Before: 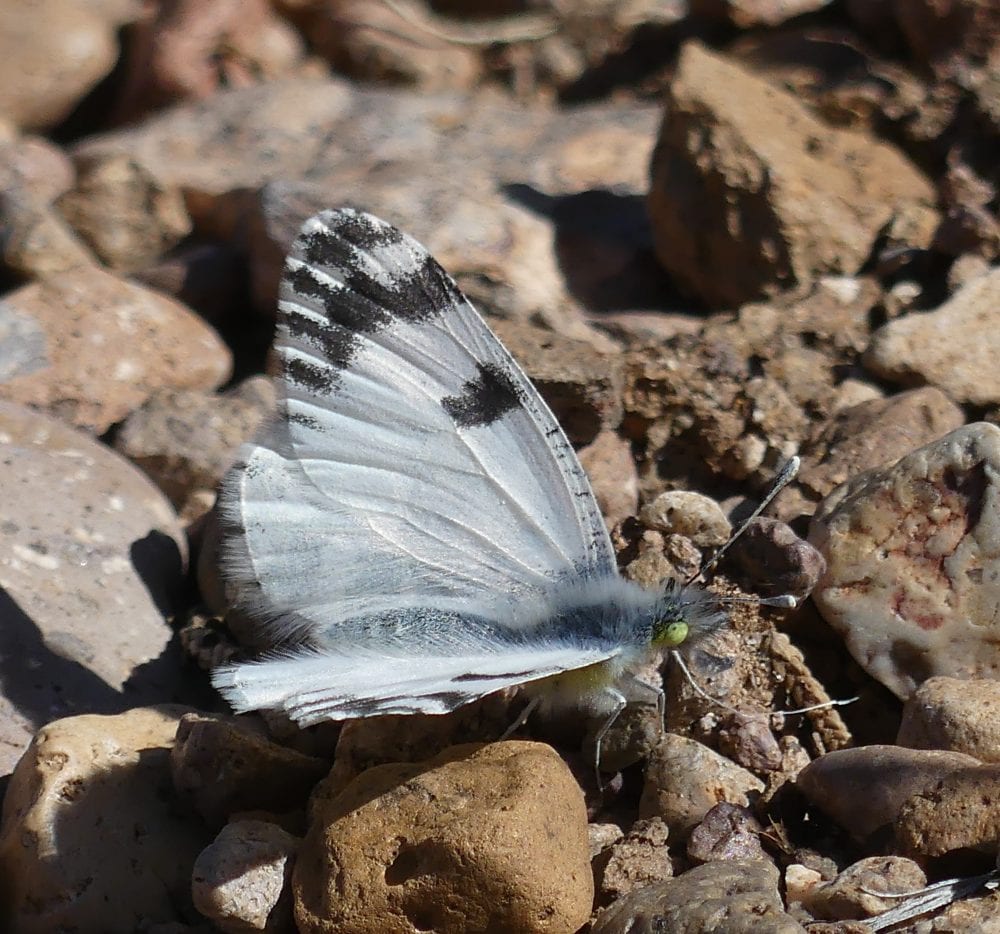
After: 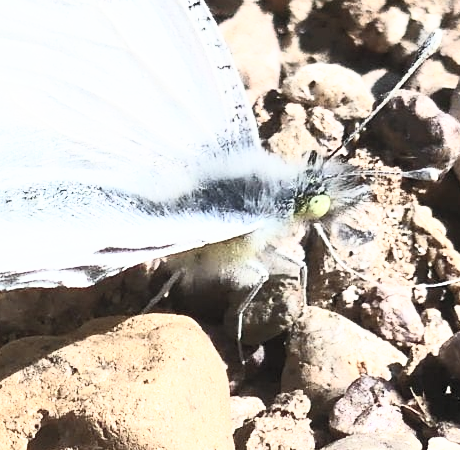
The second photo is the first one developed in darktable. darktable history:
contrast brightness saturation: contrast 0.566, brightness 0.573, saturation -0.341
crop: left 35.863%, top 45.821%, right 18.106%, bottom 5.984%
base curve: curves: ch0 [(0, 0) (0.088, 0.125) (0.176, 0.251) (0.354, 0.501) (0.613, 0.749) (1, 0.877)], preserve colors none
tone equalizer: mask exposure compensation -0.485 EV
exposure: exposure 0.61 EV, compensate highlight preservation false
